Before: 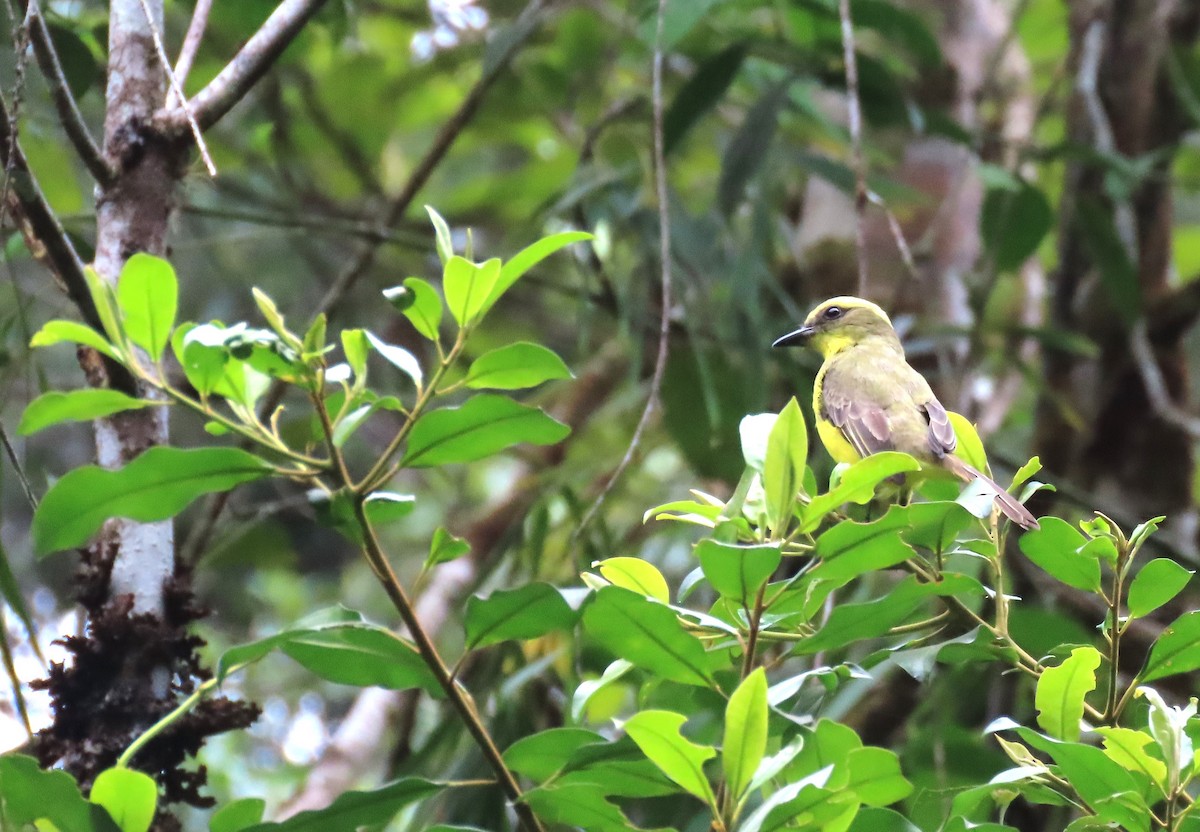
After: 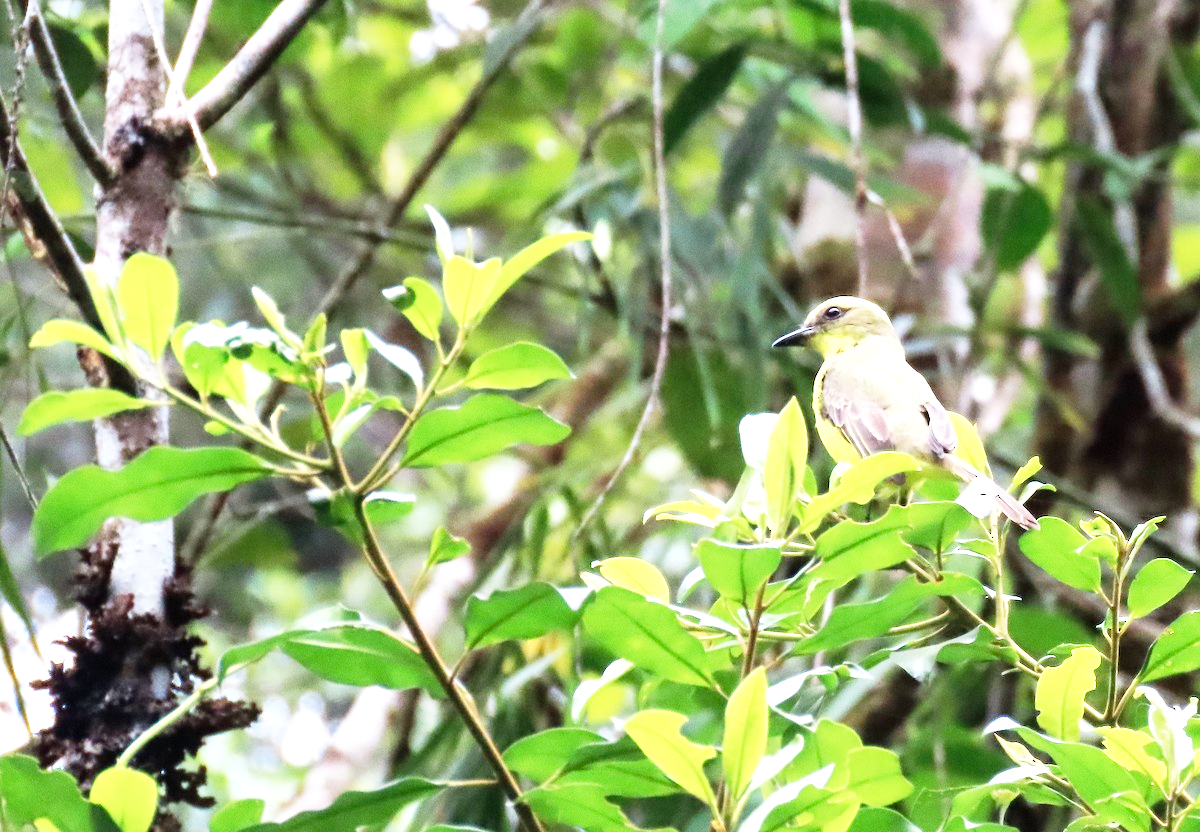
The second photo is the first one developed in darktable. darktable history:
local contrast: highlights 101%, shadows 100%, detail 119%, midtone range 0.2
base curve: curves: ch0 [(0, 0) (0.012, 0.01) (0.073, 0.168) (0.31, 0.711) (0.645, 0.957) (1, 1)], preserve colors none
